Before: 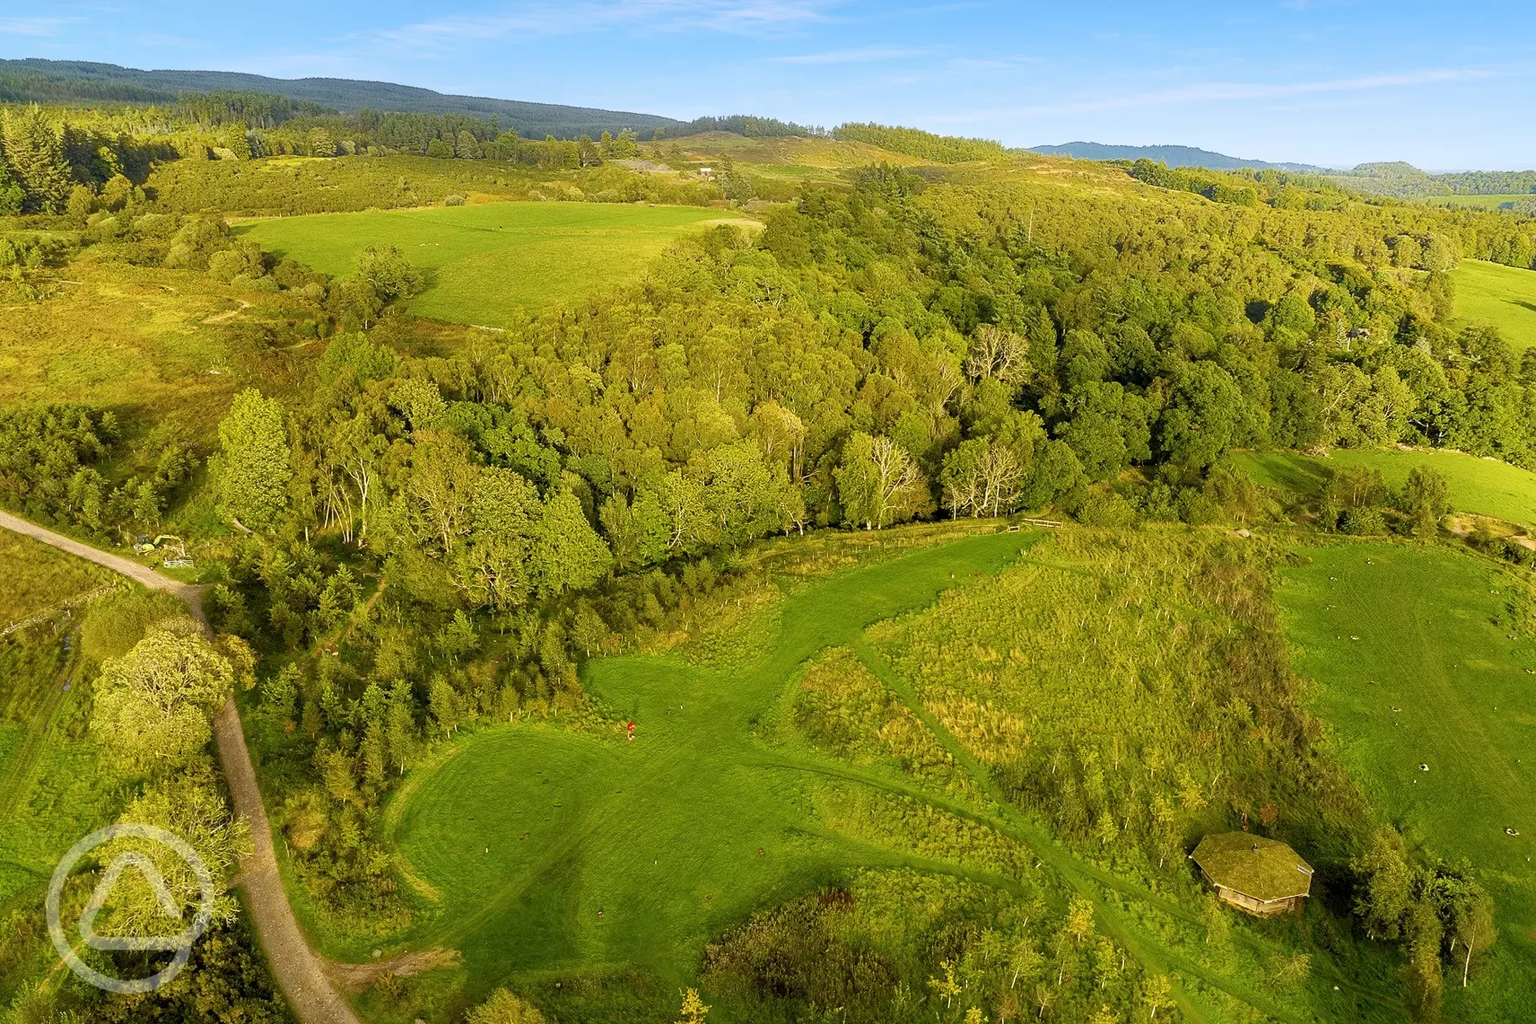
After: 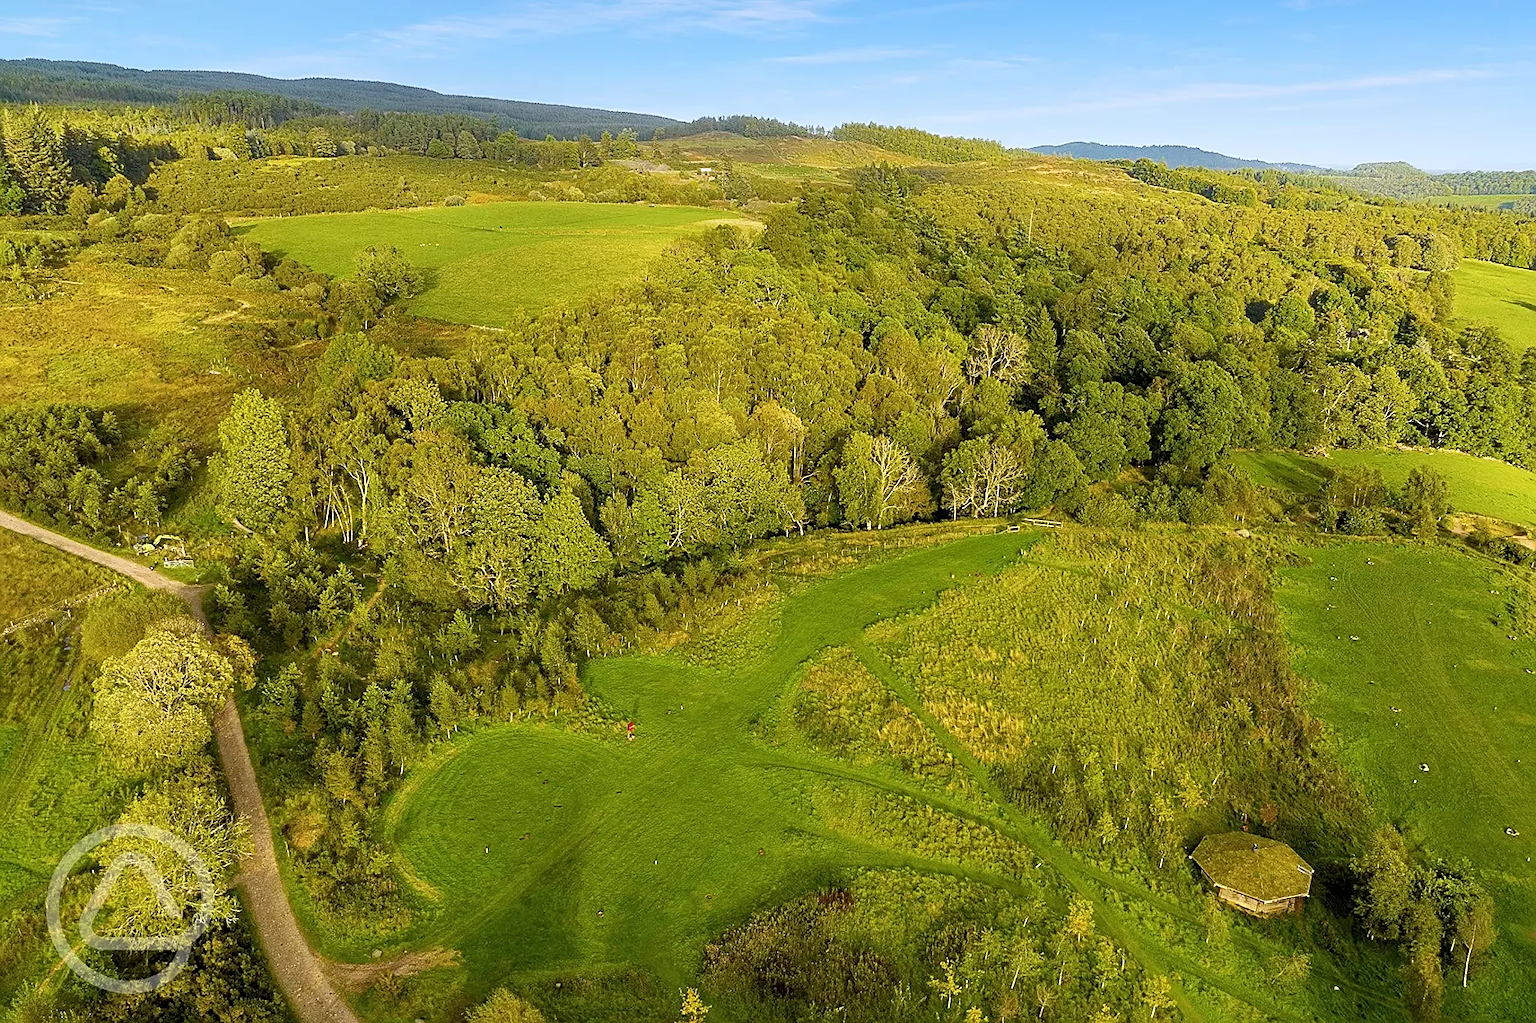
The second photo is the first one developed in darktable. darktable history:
sharpen: on, module defaults
crop: bottom 0.06%
